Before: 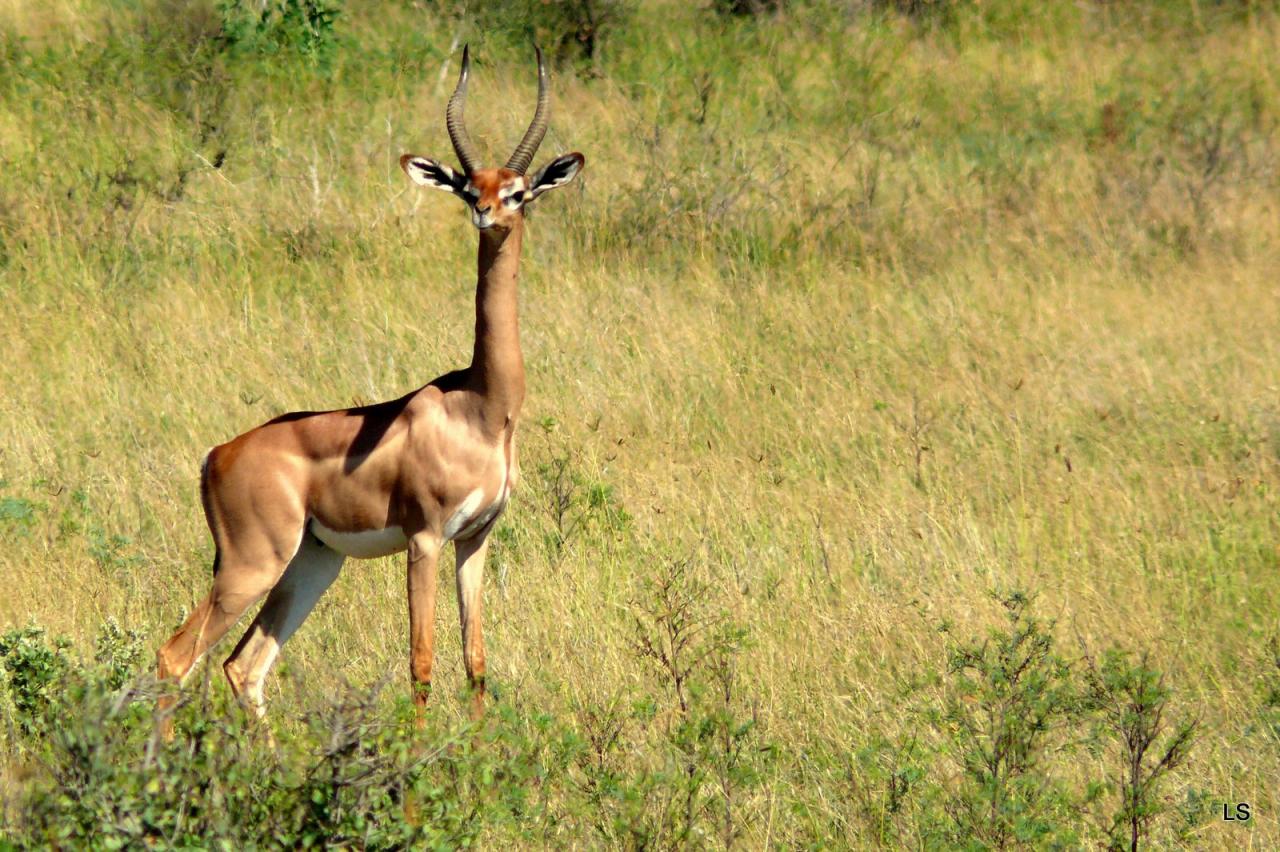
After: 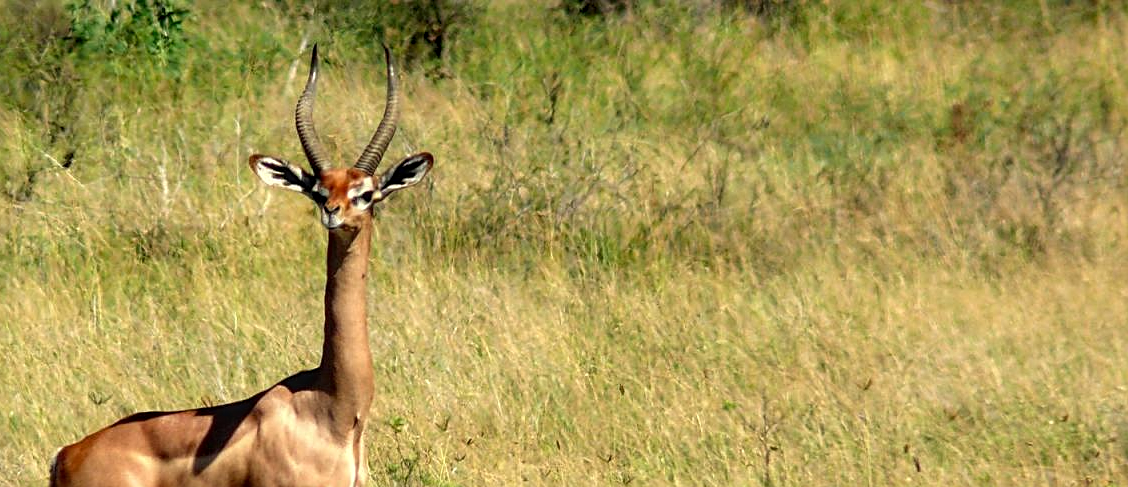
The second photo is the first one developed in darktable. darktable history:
sharpen: on, module defaults
local contrast: on, module defaults
crop and rotate: left 11.812%, bottom 42.776%
